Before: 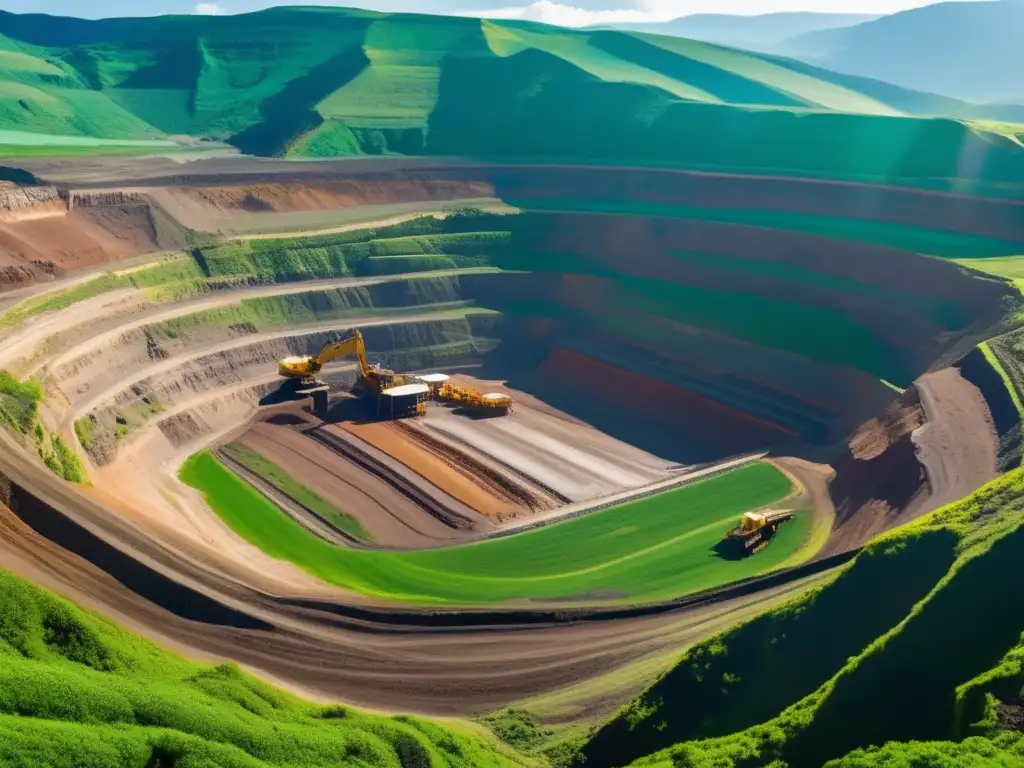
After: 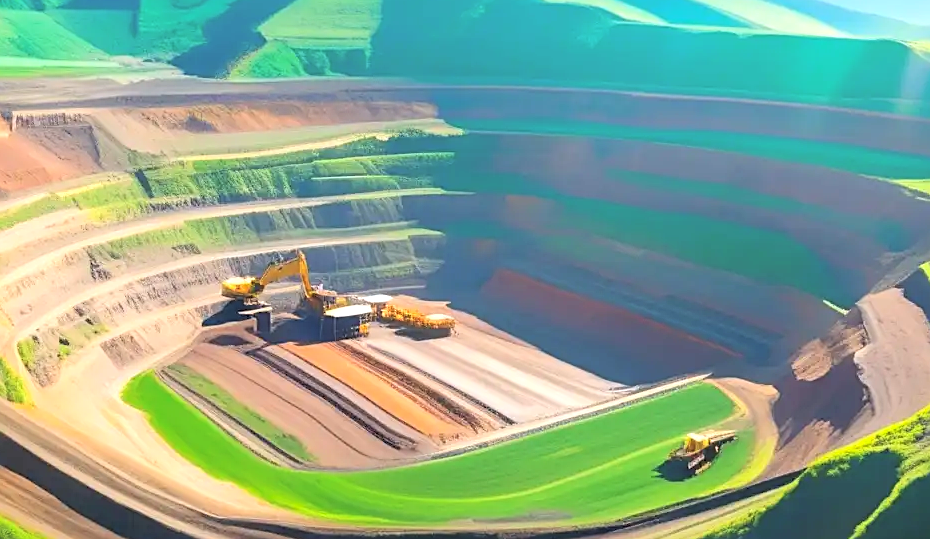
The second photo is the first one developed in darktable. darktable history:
contrast brightness saturation: contrast 0.1, brightness 0.3, saturation 0.14
sharpen: on, module defaults
crop: left 5.596%, top 10.314%, right 3.534%, bottom 19.395%
exposure: black level correction -0.002, exposure 0.54 EV, compensate highlight preservation false
